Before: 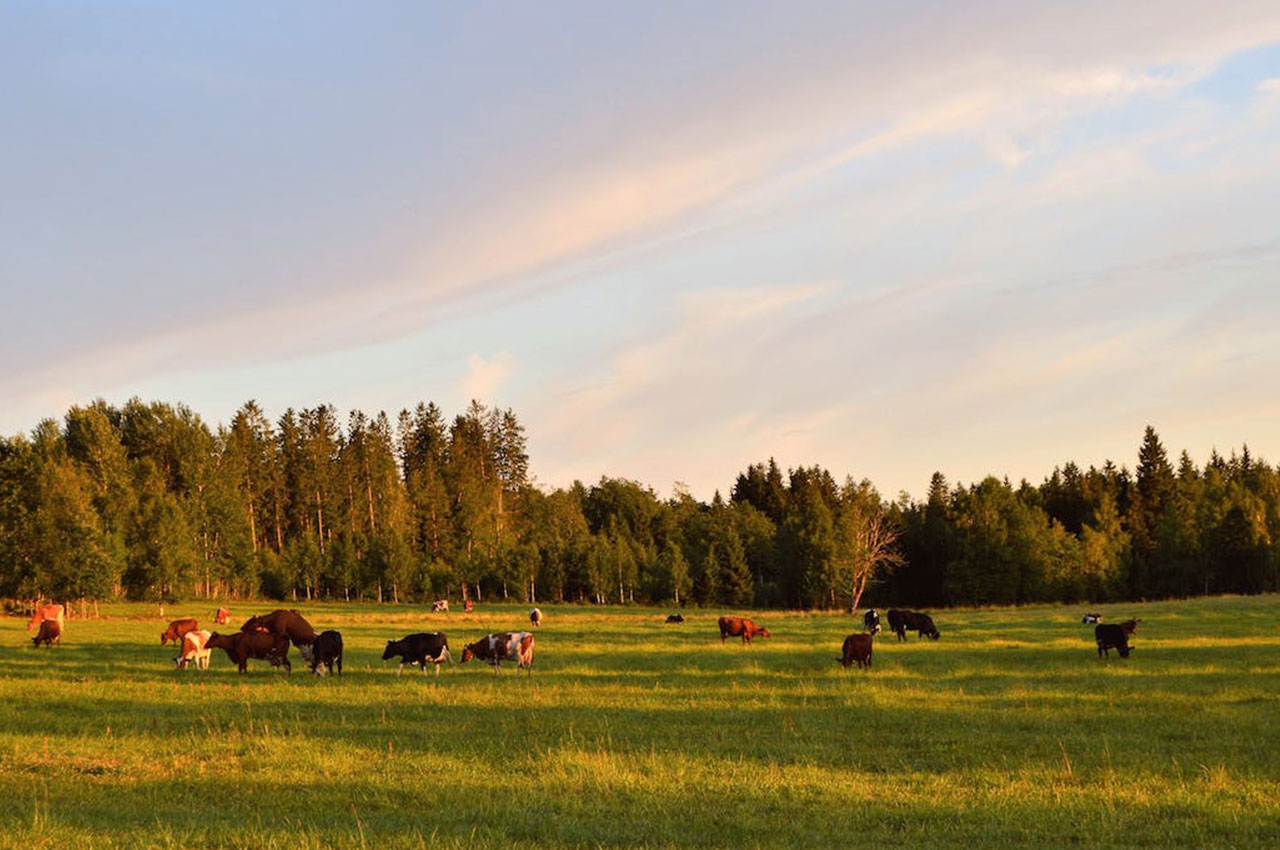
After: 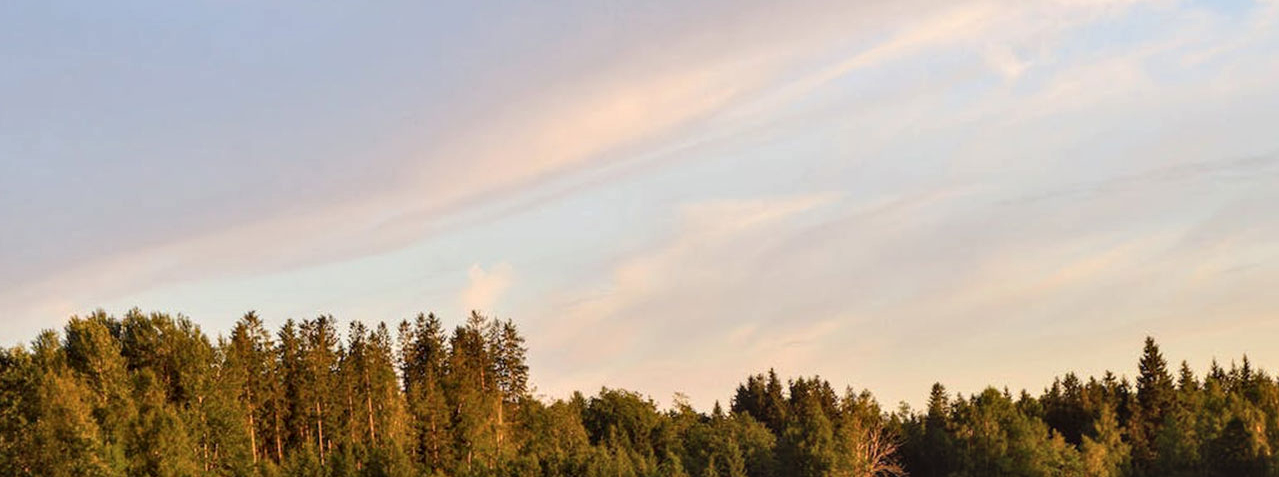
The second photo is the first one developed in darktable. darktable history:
crop and rotate: top 10.605%, bottom 33.274%
local contrast: on, module defaults
